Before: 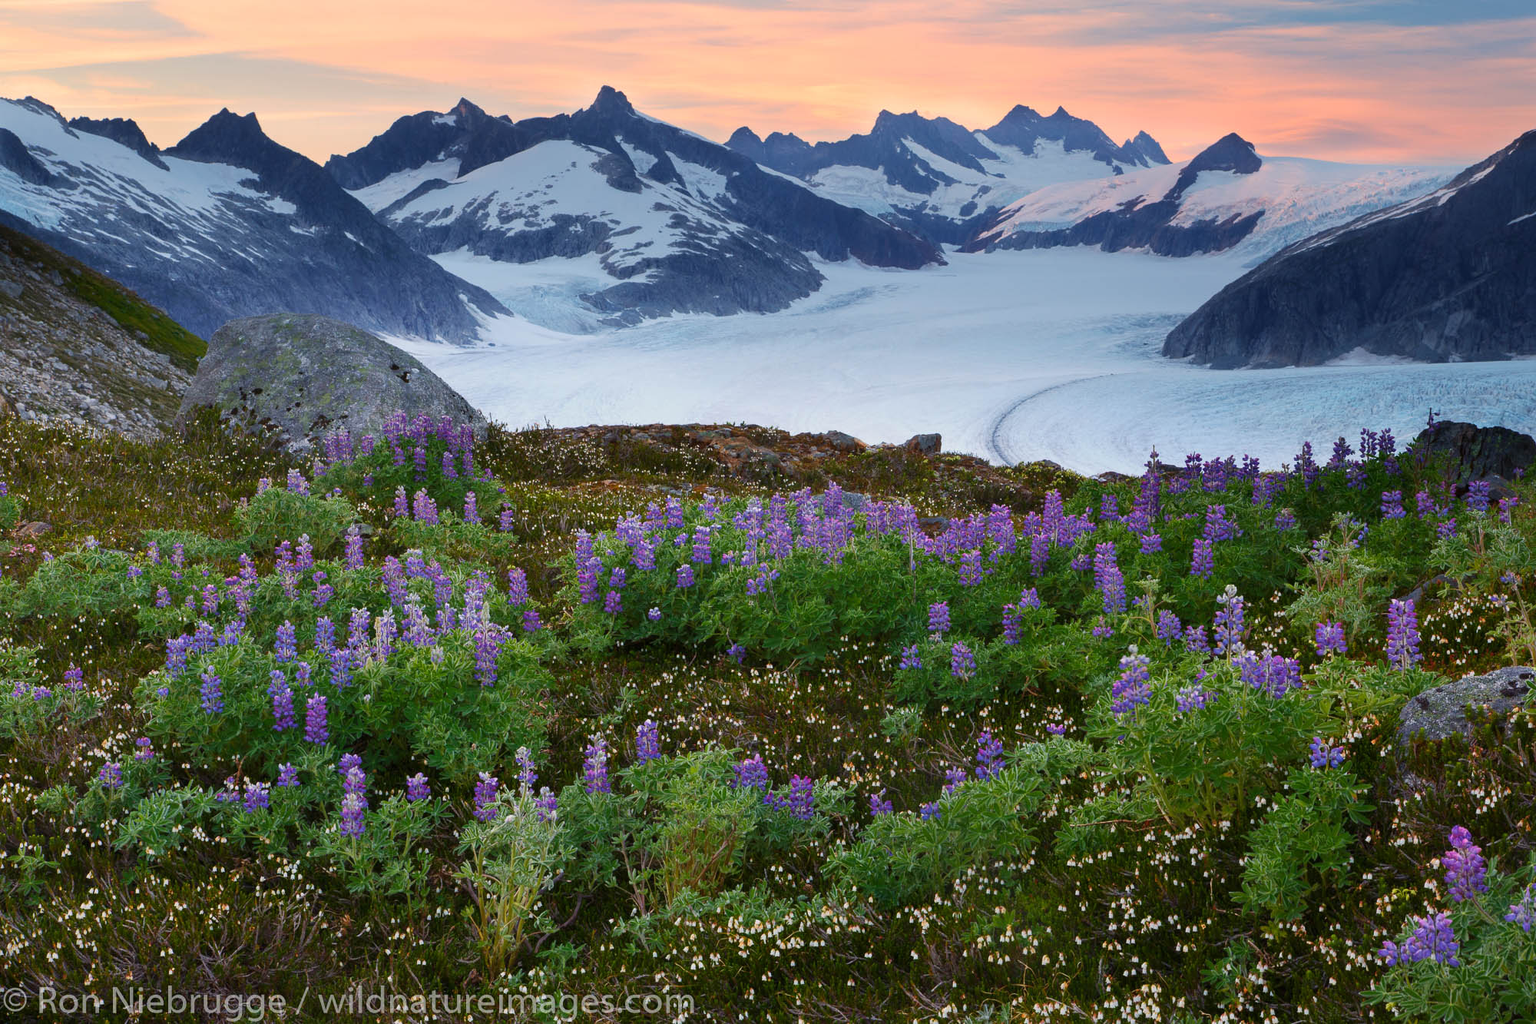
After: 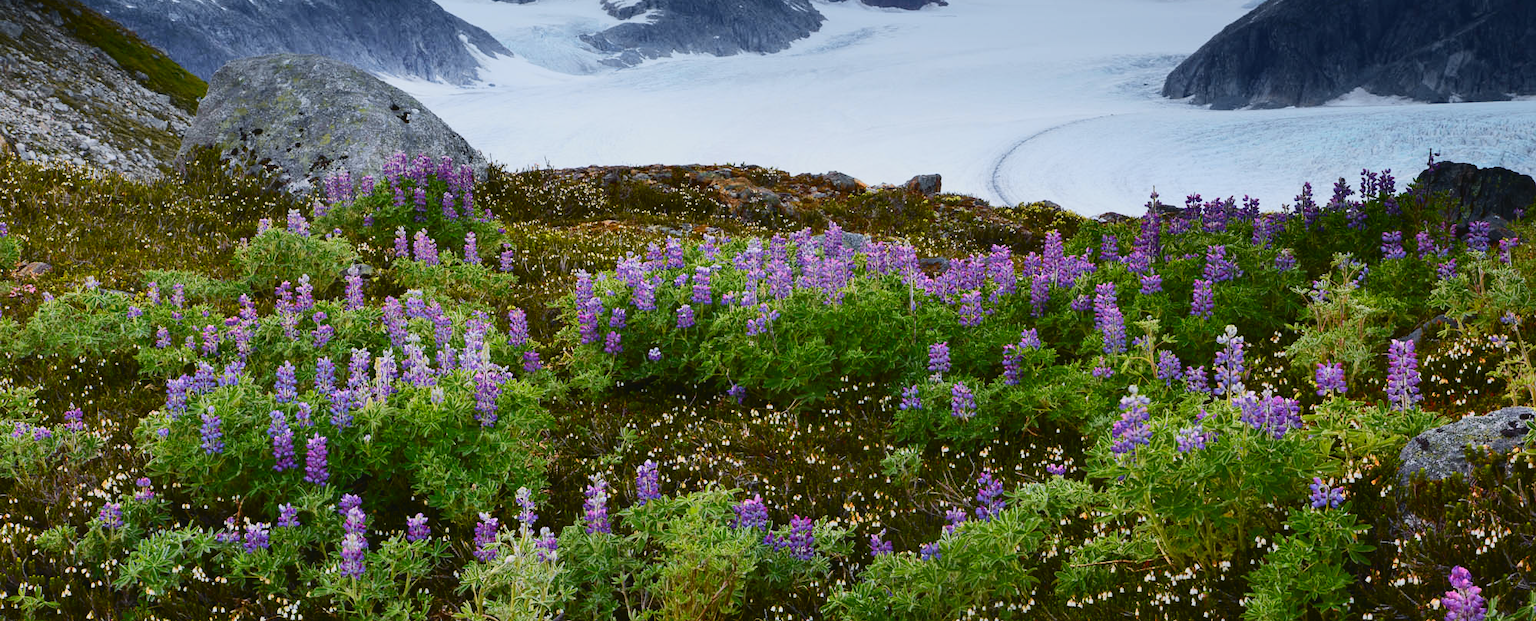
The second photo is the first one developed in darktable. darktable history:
tone curve: curves: ch0 [(0, 0.03) (0.113, 0.087) (0.207, 0.184) (0.515, 0.612) (0.712, 0.793) (1, 0.946)]; ch1 [(0, 0) (0.172, 0.123) (0.317, 0.279) (0.407, 0.401) (0.476, 0.482) (0.505, 0.499) (0.534, 0.534) (0.632, 0.645) (0.726, 0.745) (1, 1)]; ch2 [(0, 0) (0.411, 0.424) (0.505, 0.505) (0.521, 0.524) (0.541, 0.569) (0.65, 0.699) (1, 1)], color space Lab, independent channels, preserve colors none
crop and rotate: top 25.357%, bottom 13.942%
